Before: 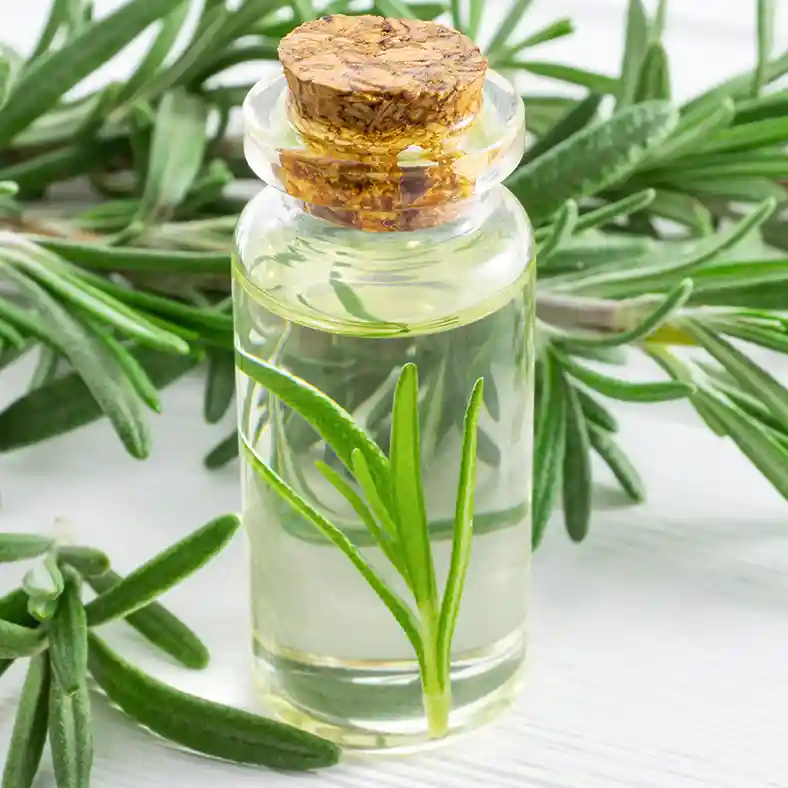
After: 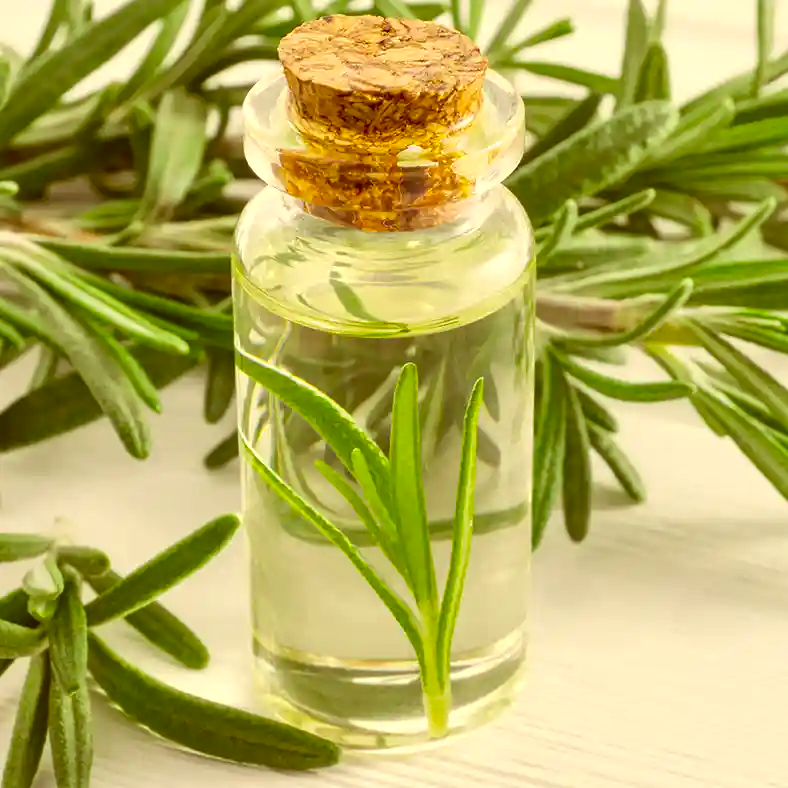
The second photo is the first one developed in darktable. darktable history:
color correction: highlights a* 1.07, highlights b* 23.84, shadows a* 15.73, shadows b* 24.11
local contrast: mode bilateral grid, contrast 19, coarseness 49, detail 119%, midtone range 0.2
